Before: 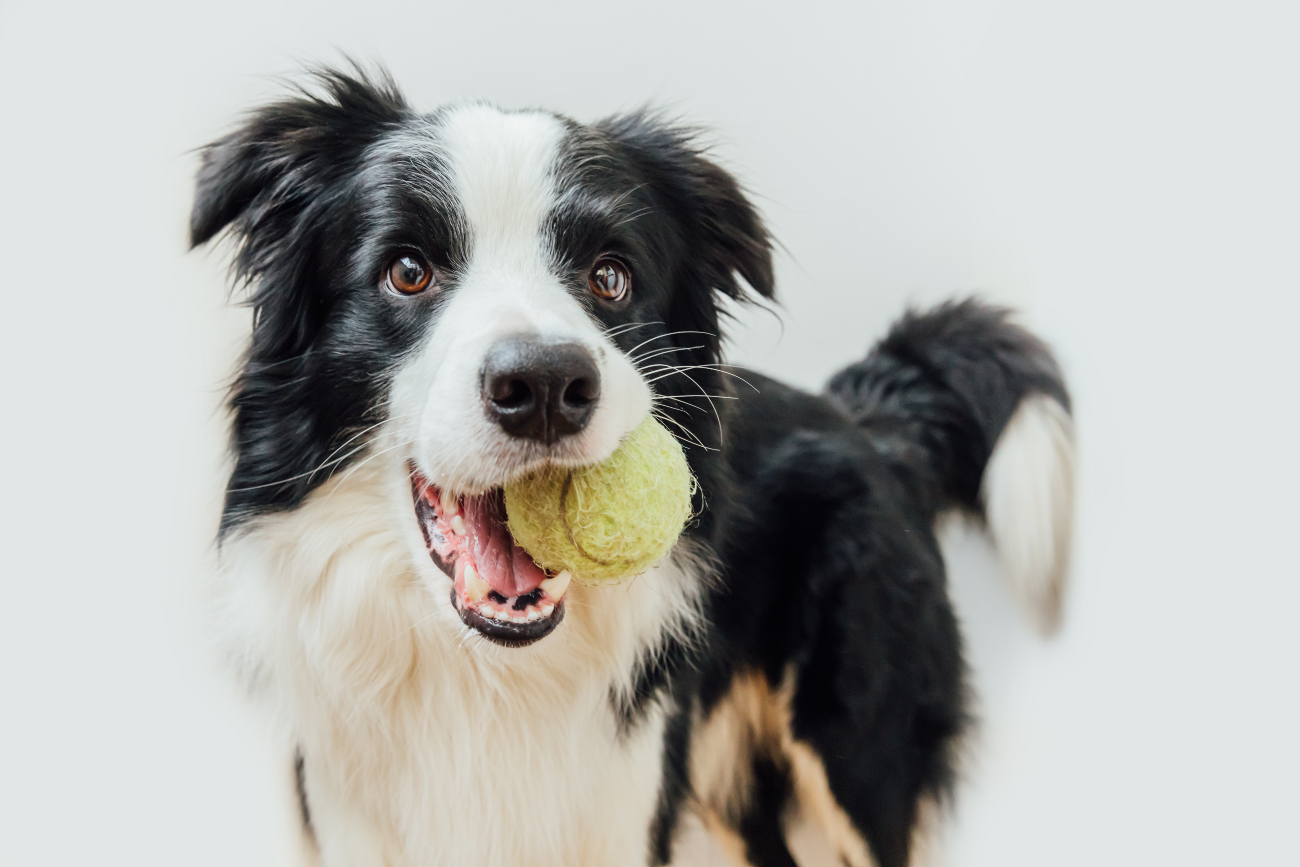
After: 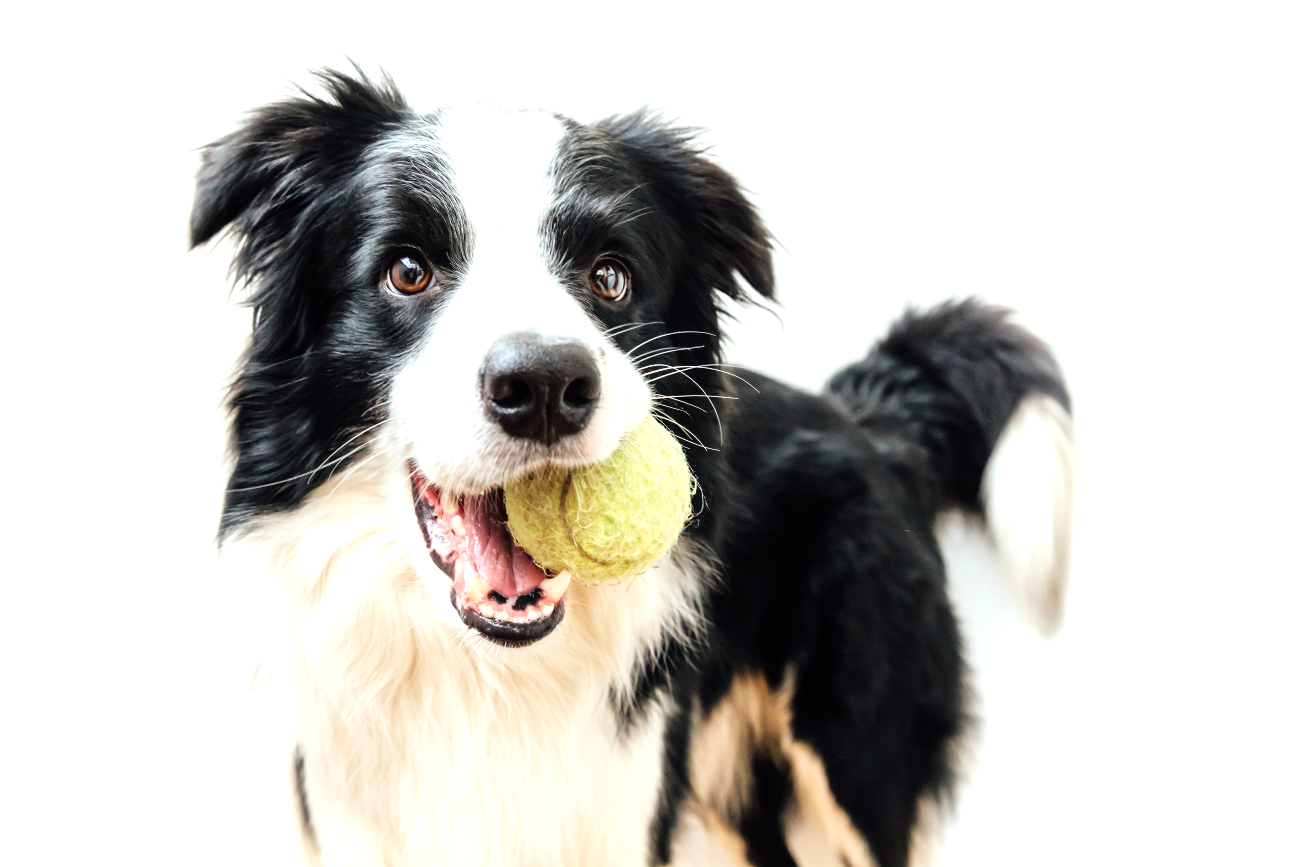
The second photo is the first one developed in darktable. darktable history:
tone equalizer: -8 EV -0.714 EV, -7 EV -0.728 EV, -6 EV -0.617 EV, -5 EV -0.41 EV, -3 EV 0.39 EV, -2 EV 0.6 EV, -1 EV 0.678 EV, +0 EV 0.767 EV, mask exposure compensation -0.492 EV
